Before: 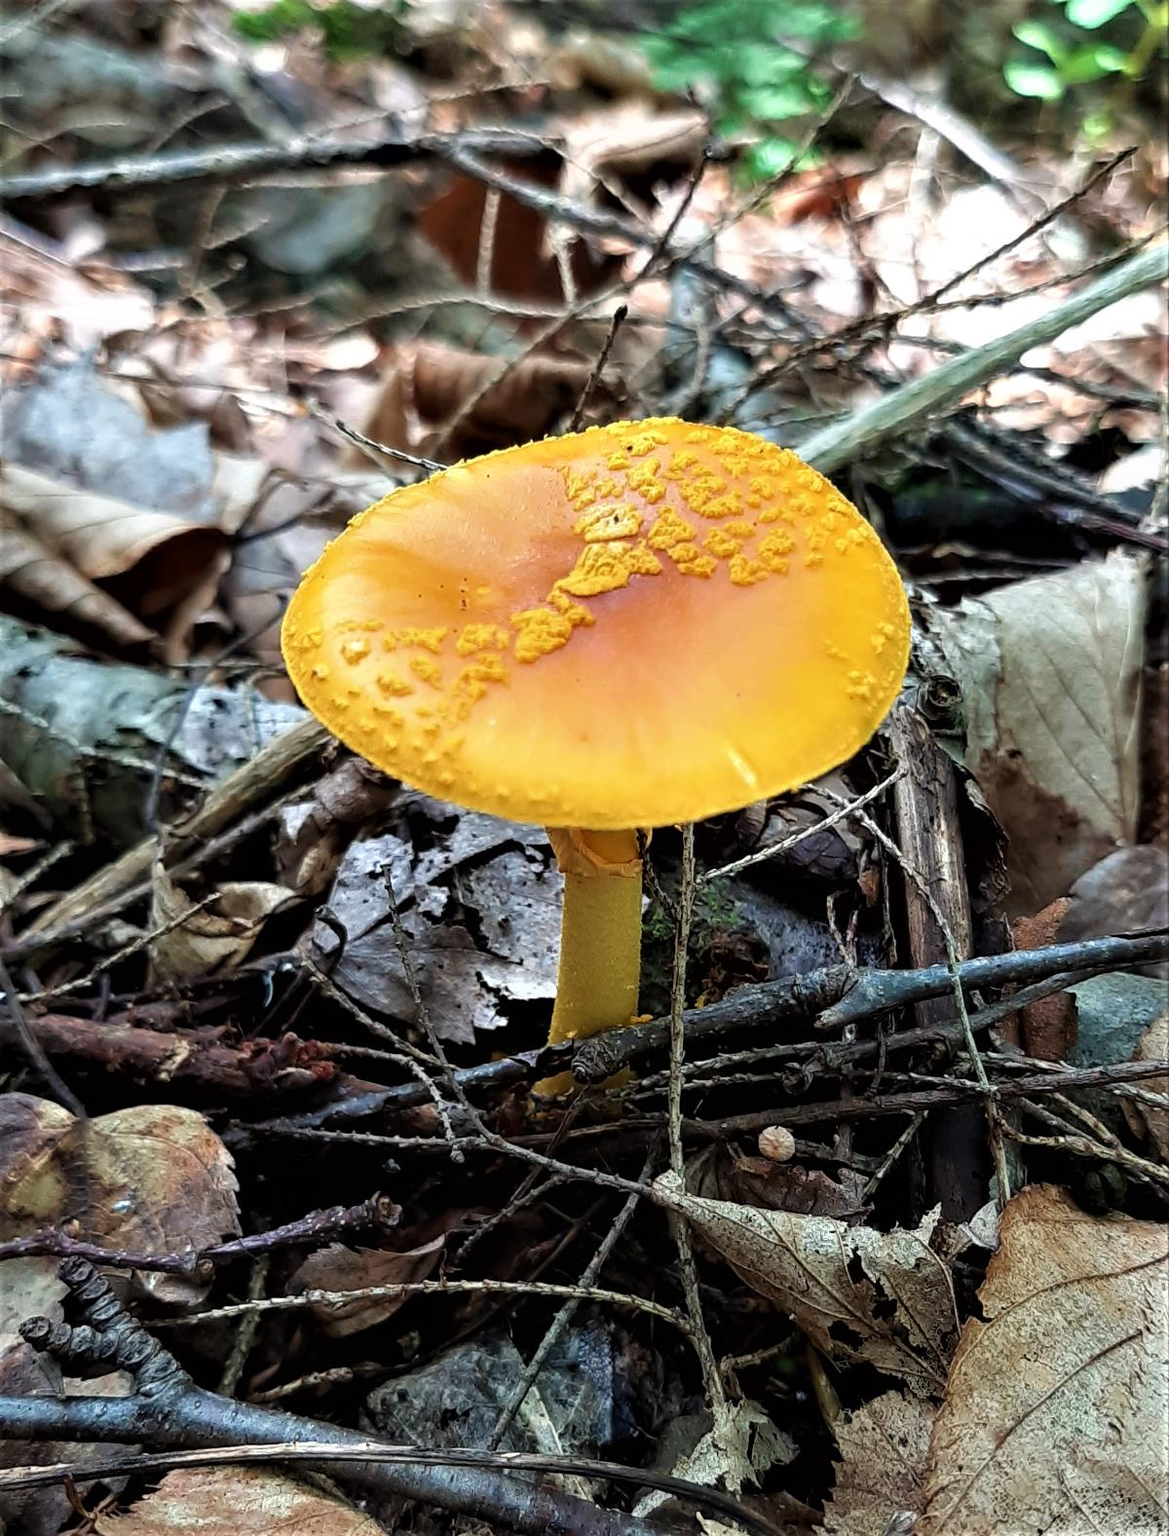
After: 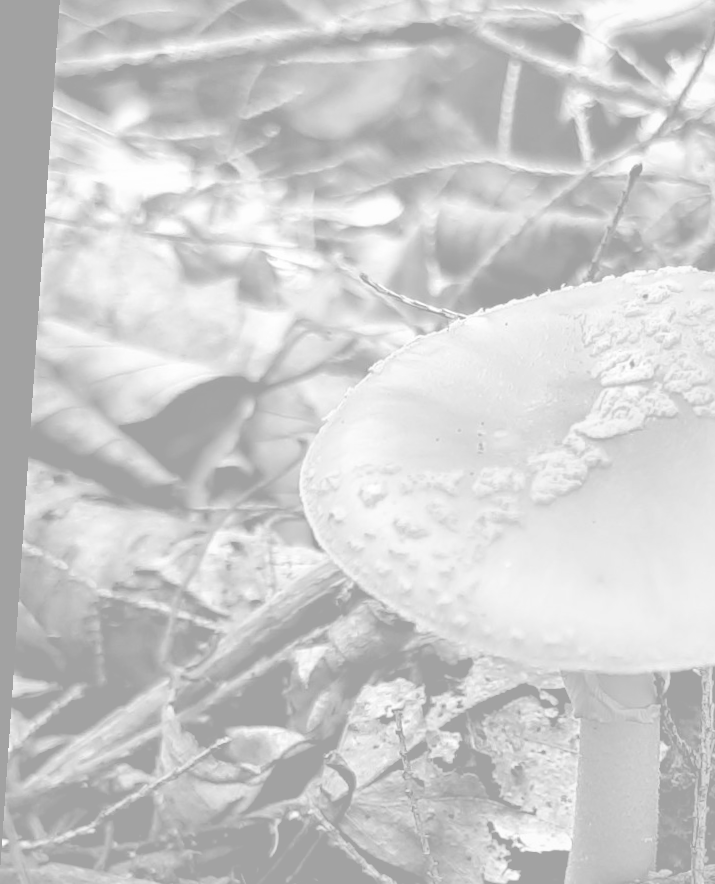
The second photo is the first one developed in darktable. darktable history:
monochrome: a 32, b 64, size 2.3, highlights 1
rotate and perspective: rotation 0.128°, lens shift (vertical) -0.181, lens shift (horizontal) -0.044, shear 0.001, automatic cropping off
local contrast: mode bilateral grid, contrast 20, coarseness 50, detail 141%, midtone range 0.2
exposure: compensate highlight preservation false
crop and rotate: left 3.047%, top 7.509%, right 42.236%, bottom 37.598%
base curve: curves: ch0 [(0, 0) (0.472, 0.455) (1, 1)], preserve colors none
colorize: hue 331.2°, saturation 75%, source mix 30.28%, lightness 70.52%, version 1
